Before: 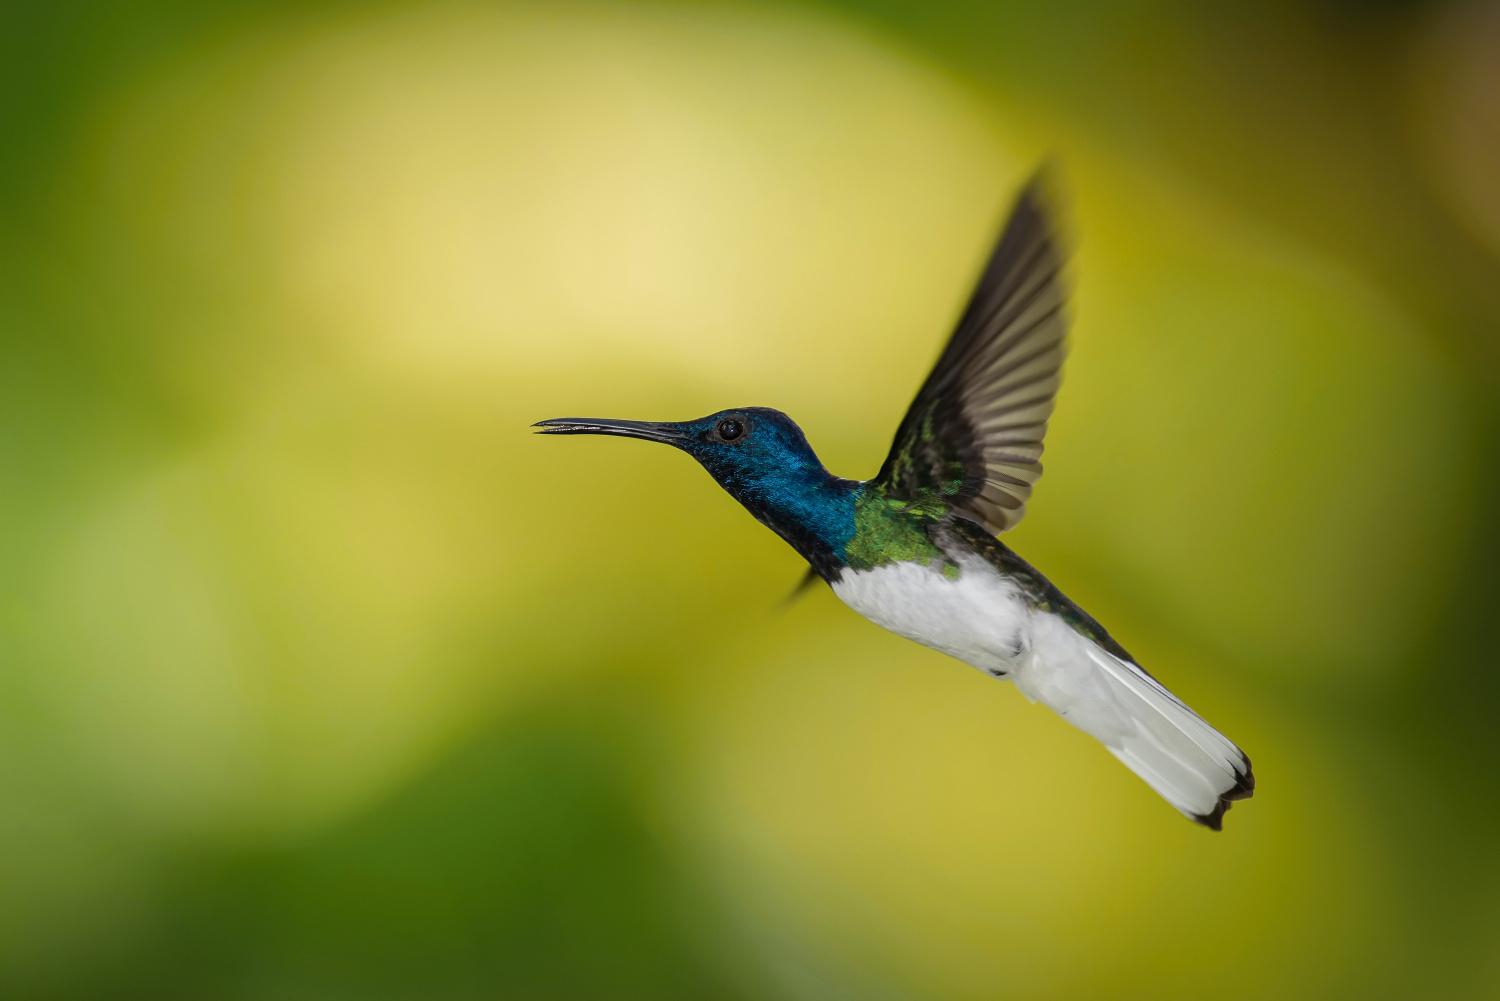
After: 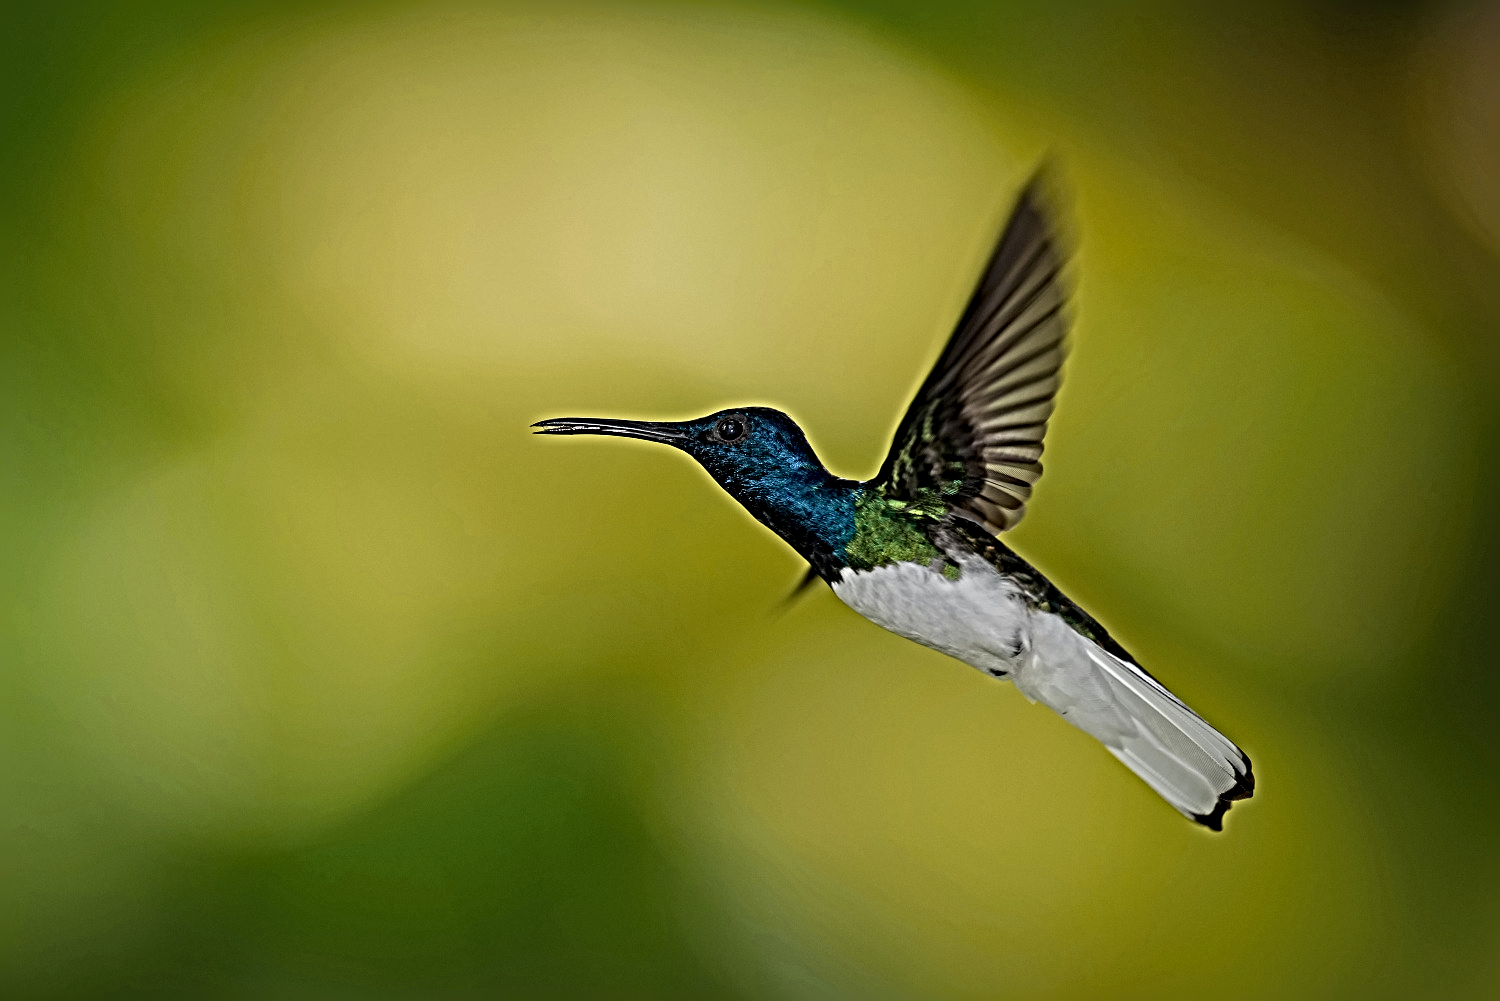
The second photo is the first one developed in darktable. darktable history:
exposure: exposure -0.492 EV, compensate highlight preservation false
sharpen: radius 6.3, amount 1.8, threshold 0
velvia: strength 15%
